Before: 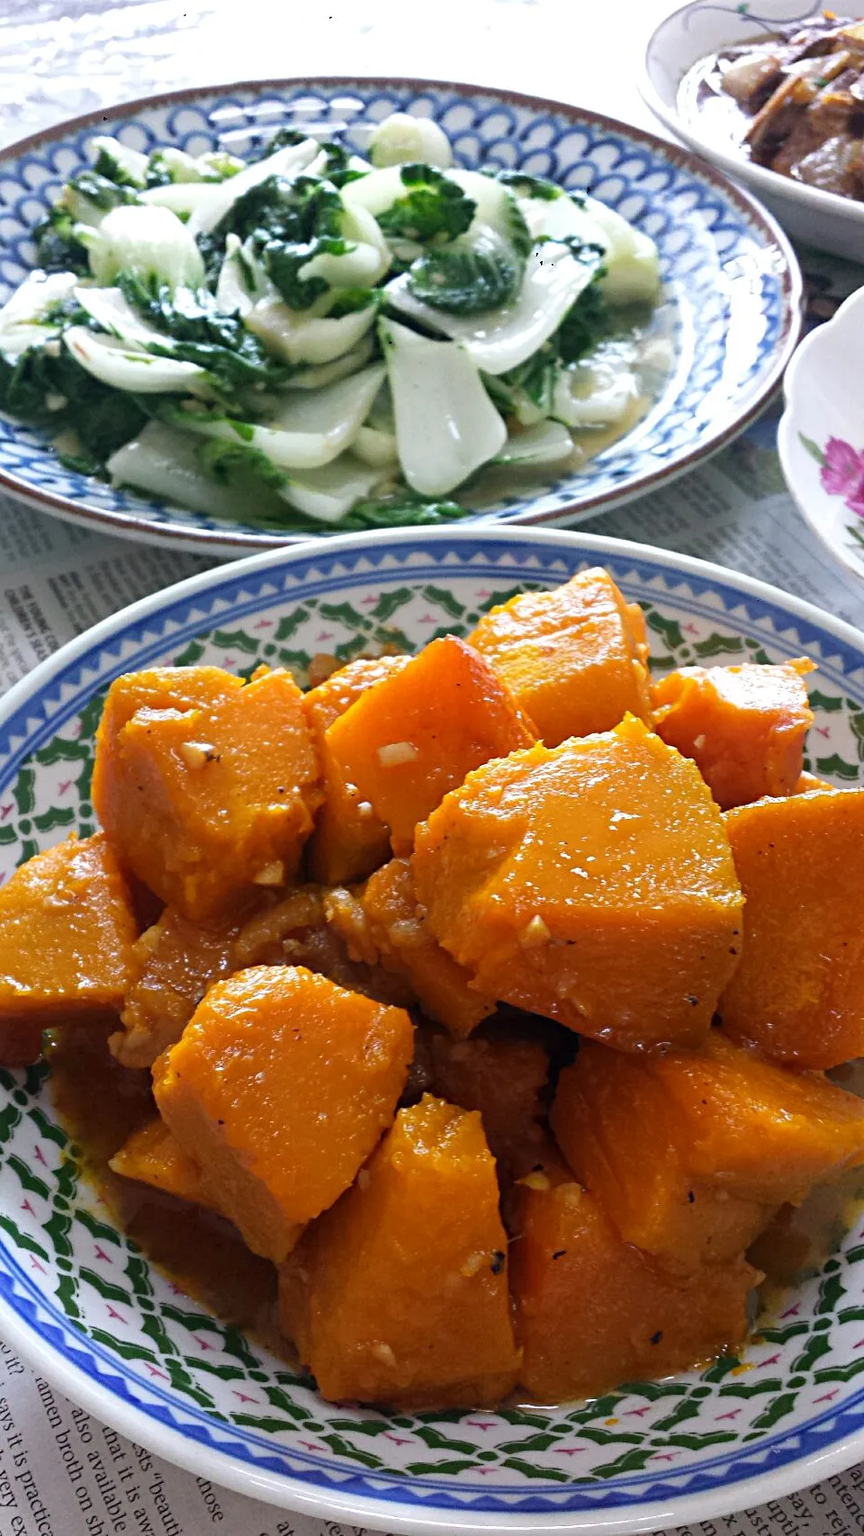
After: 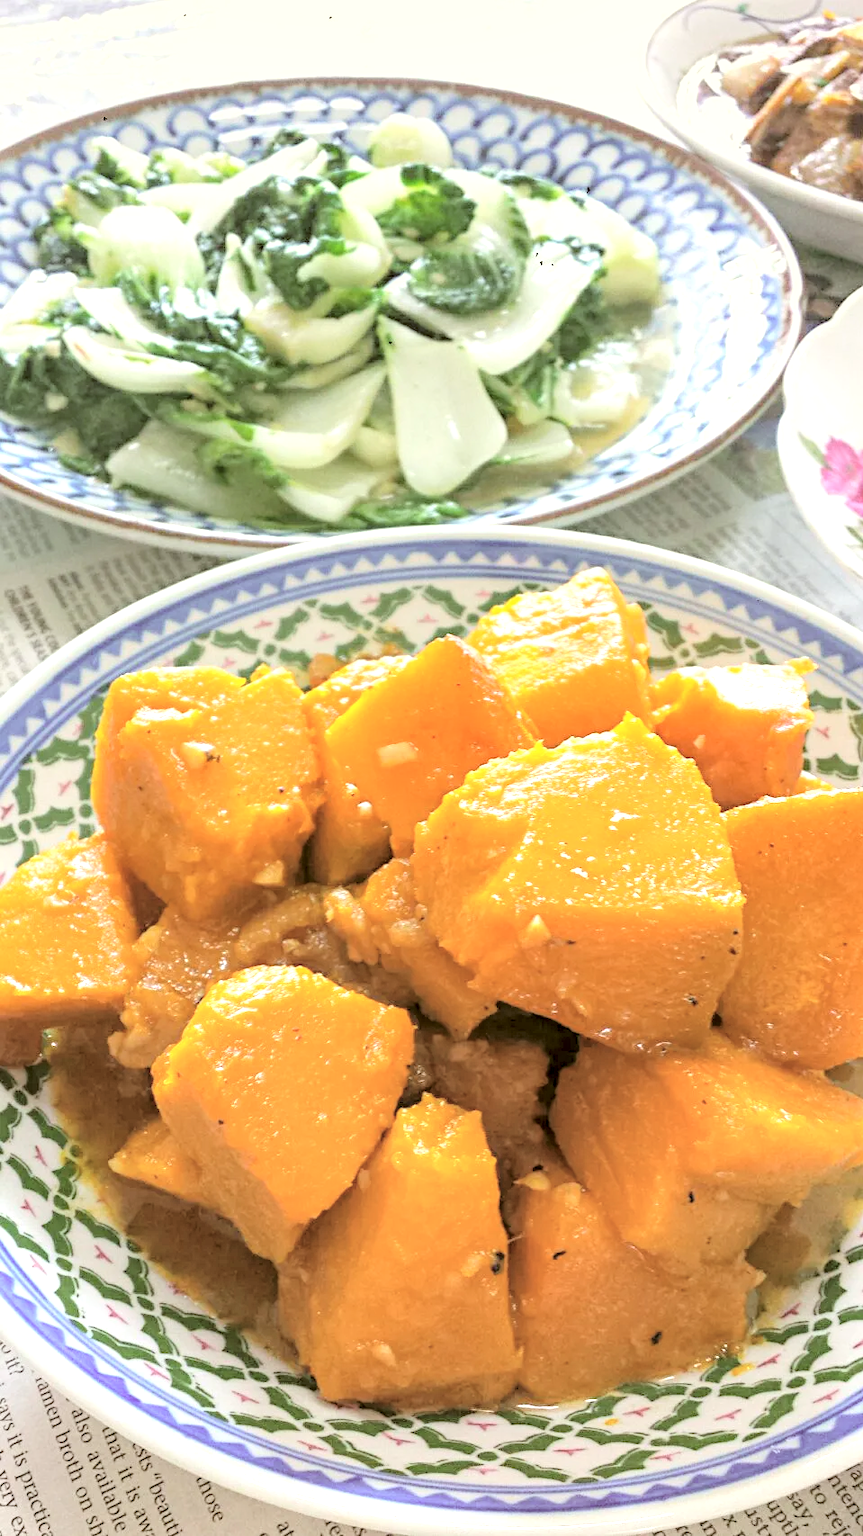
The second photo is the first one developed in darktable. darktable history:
exposure: exposure -0.04 EV, compensate highlight preservation false
local contrast: highlights 21%, shadows 70%, detail 170%
contrast brightness saturation: brightness 0.996
color correction: highlights a* -1.38, highlights b* 10.53, shadows a* 0.495, shadows b* 18.74
